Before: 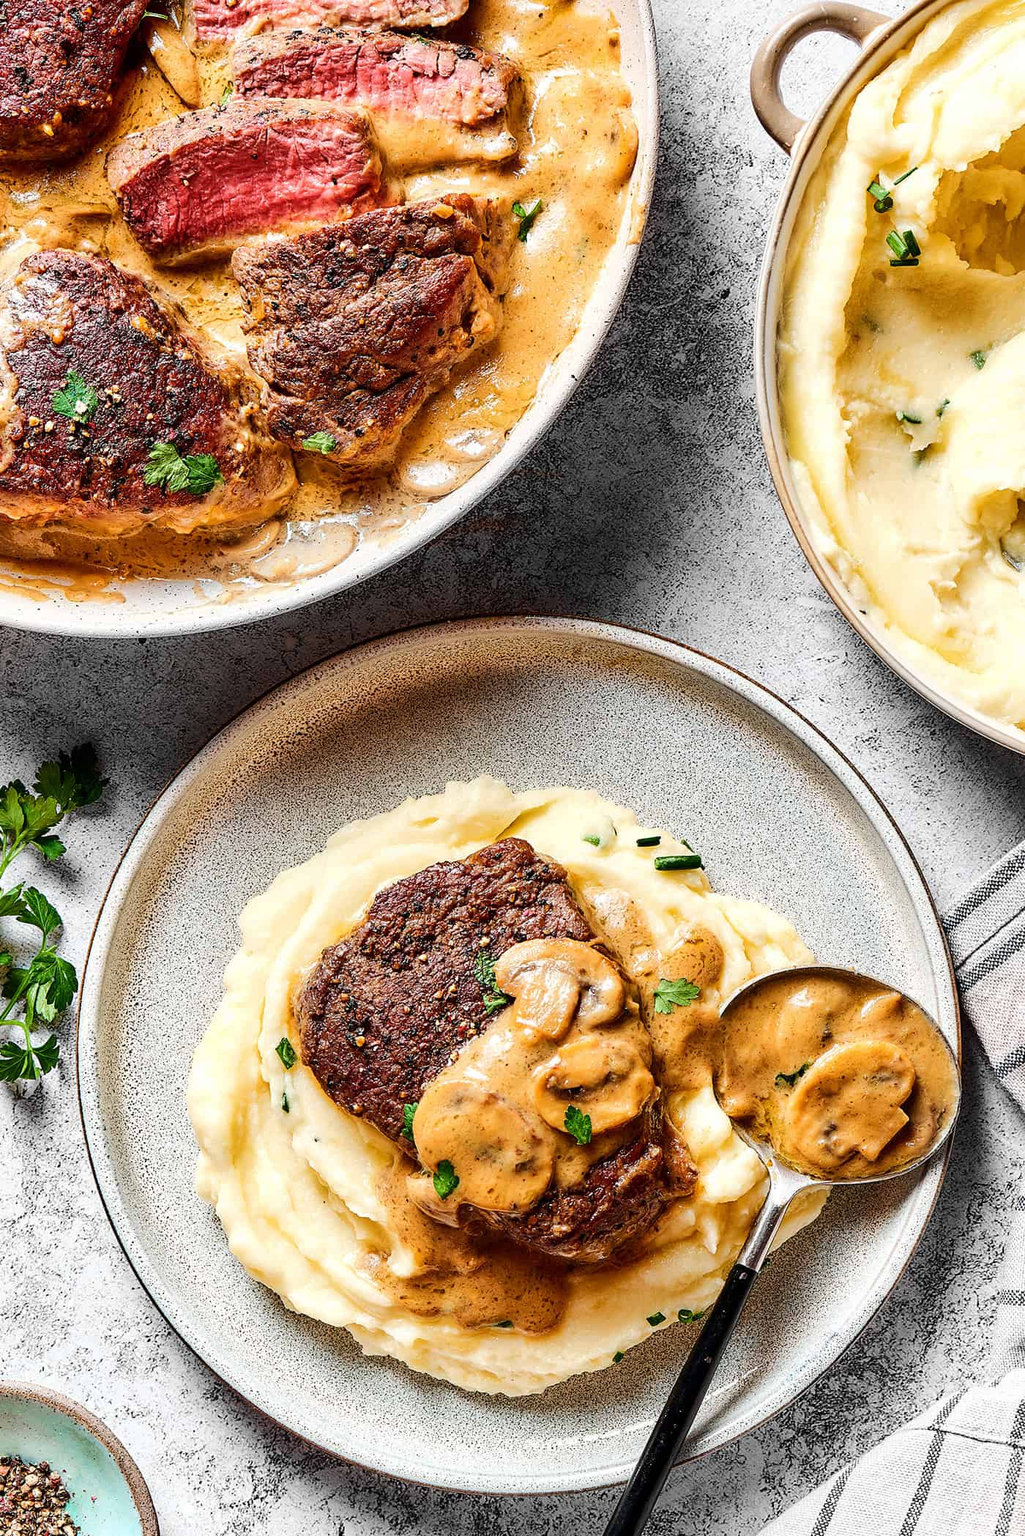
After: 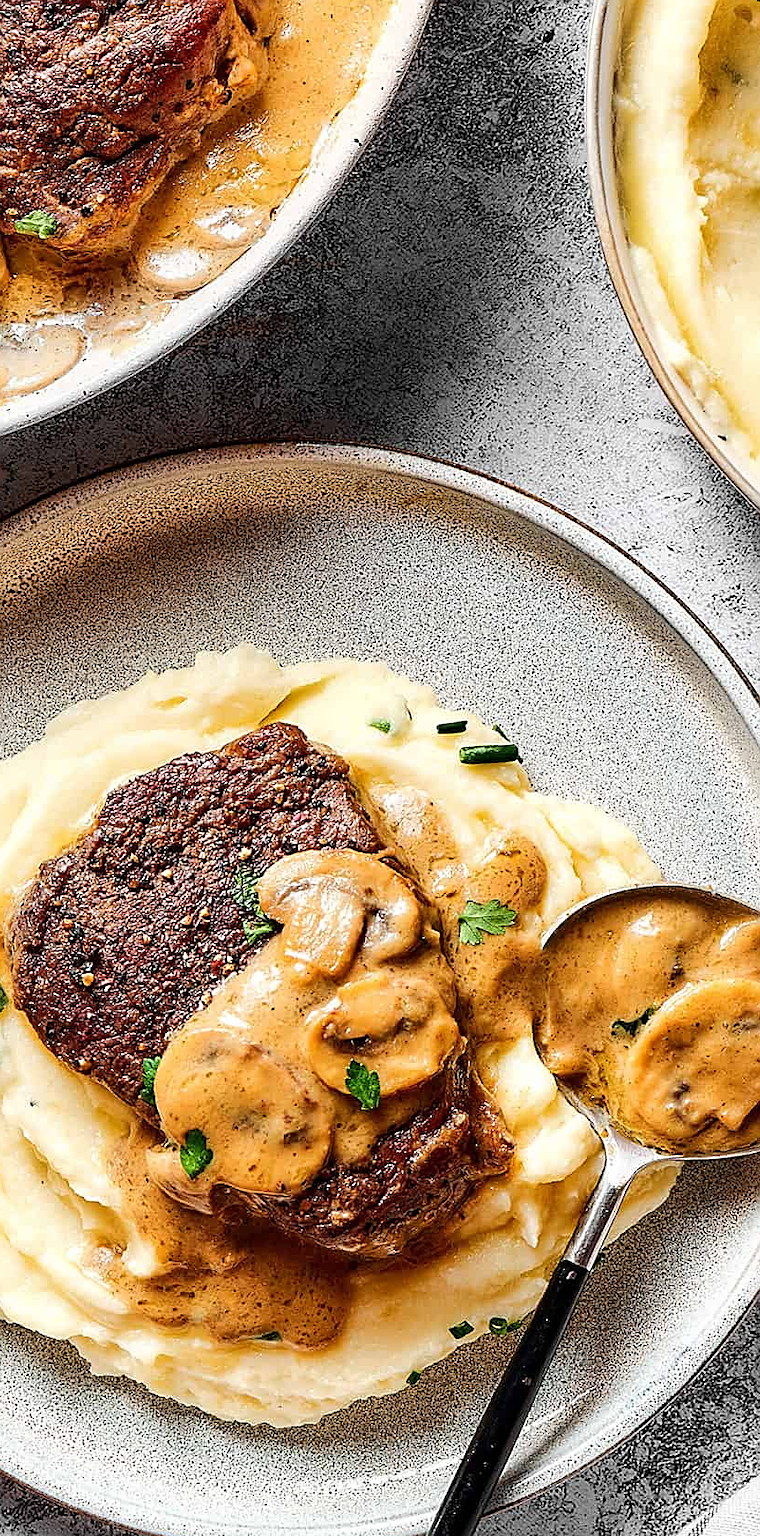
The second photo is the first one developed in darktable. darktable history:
crop and rotate: left 28.358%, top 17.306%, right 12.811%, bottom 3.437%
sharpen: on, module defaults
